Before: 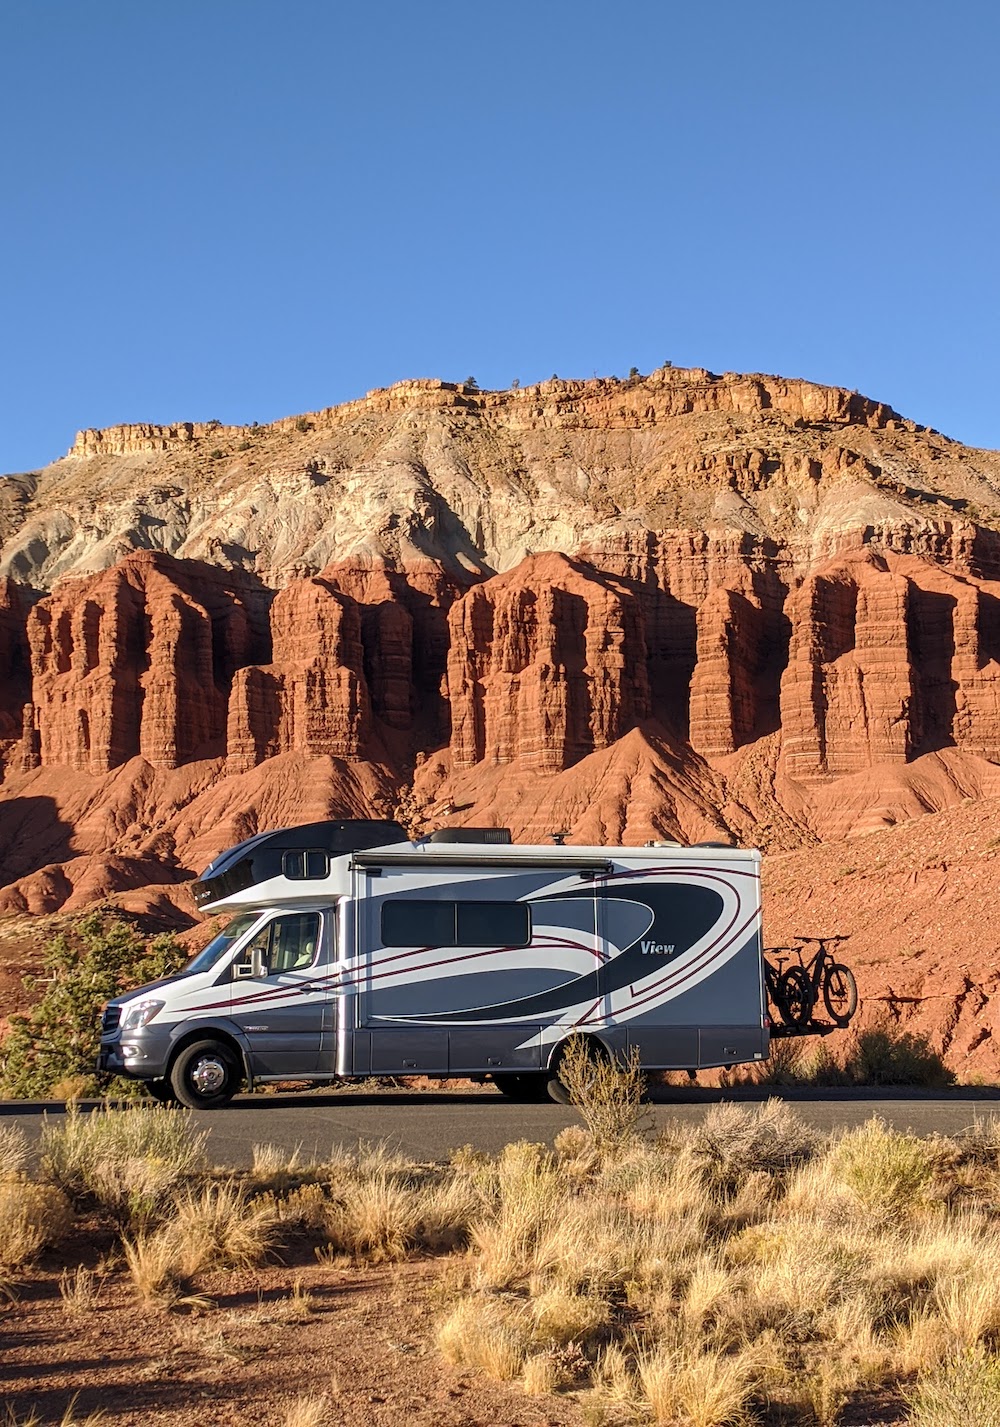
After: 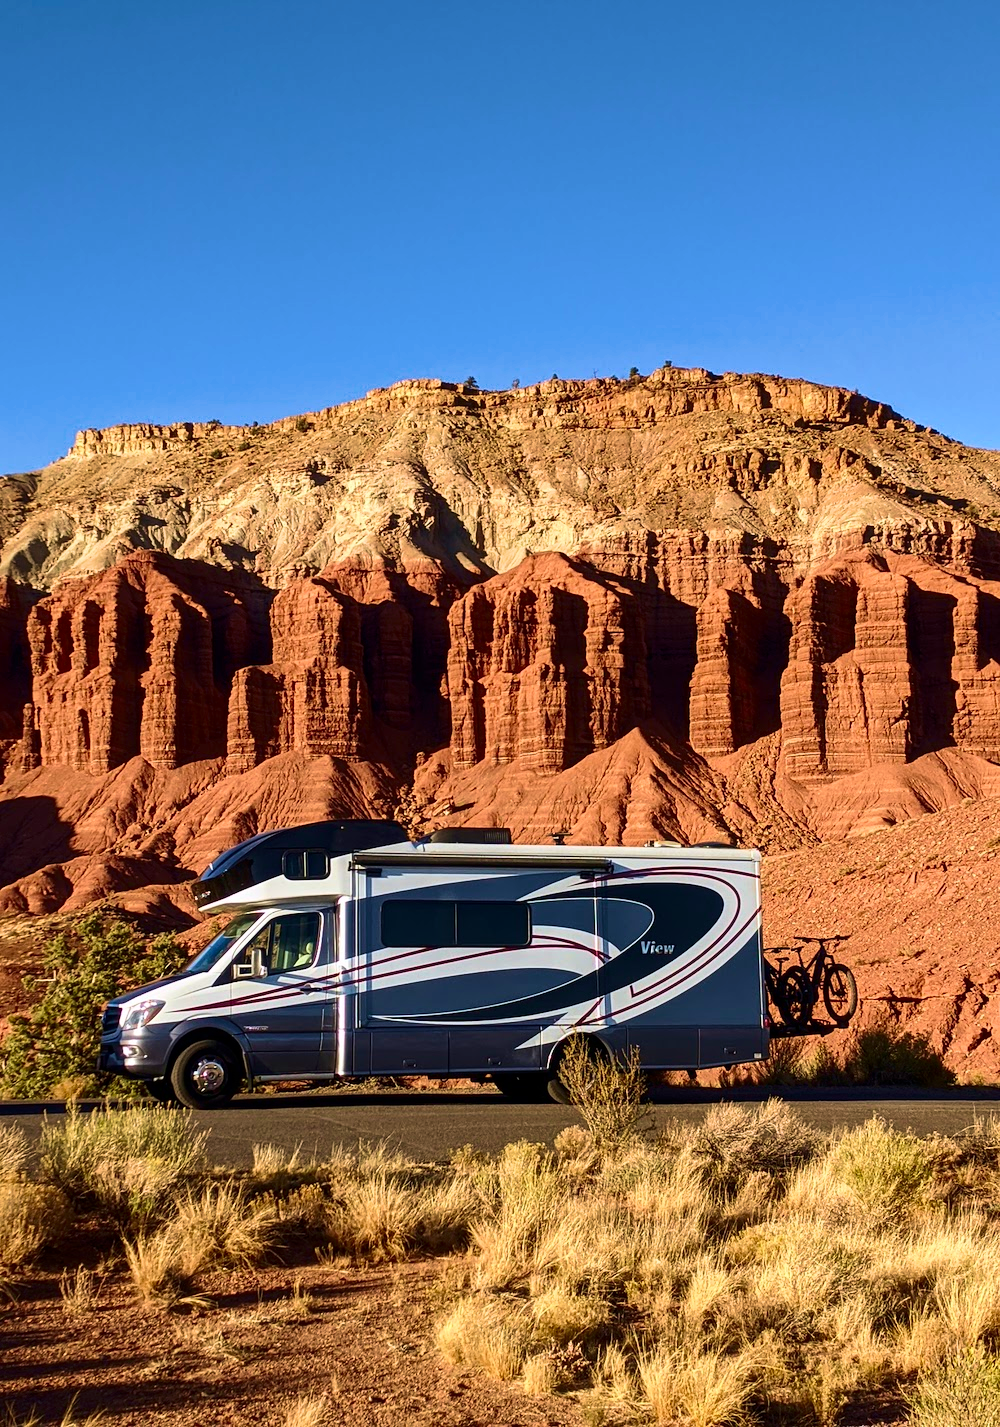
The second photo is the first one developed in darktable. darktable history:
velvia: strength 50.07%
contrast brightness saturation: contrast 0.193, brightness -0.103, saturation 0.21
